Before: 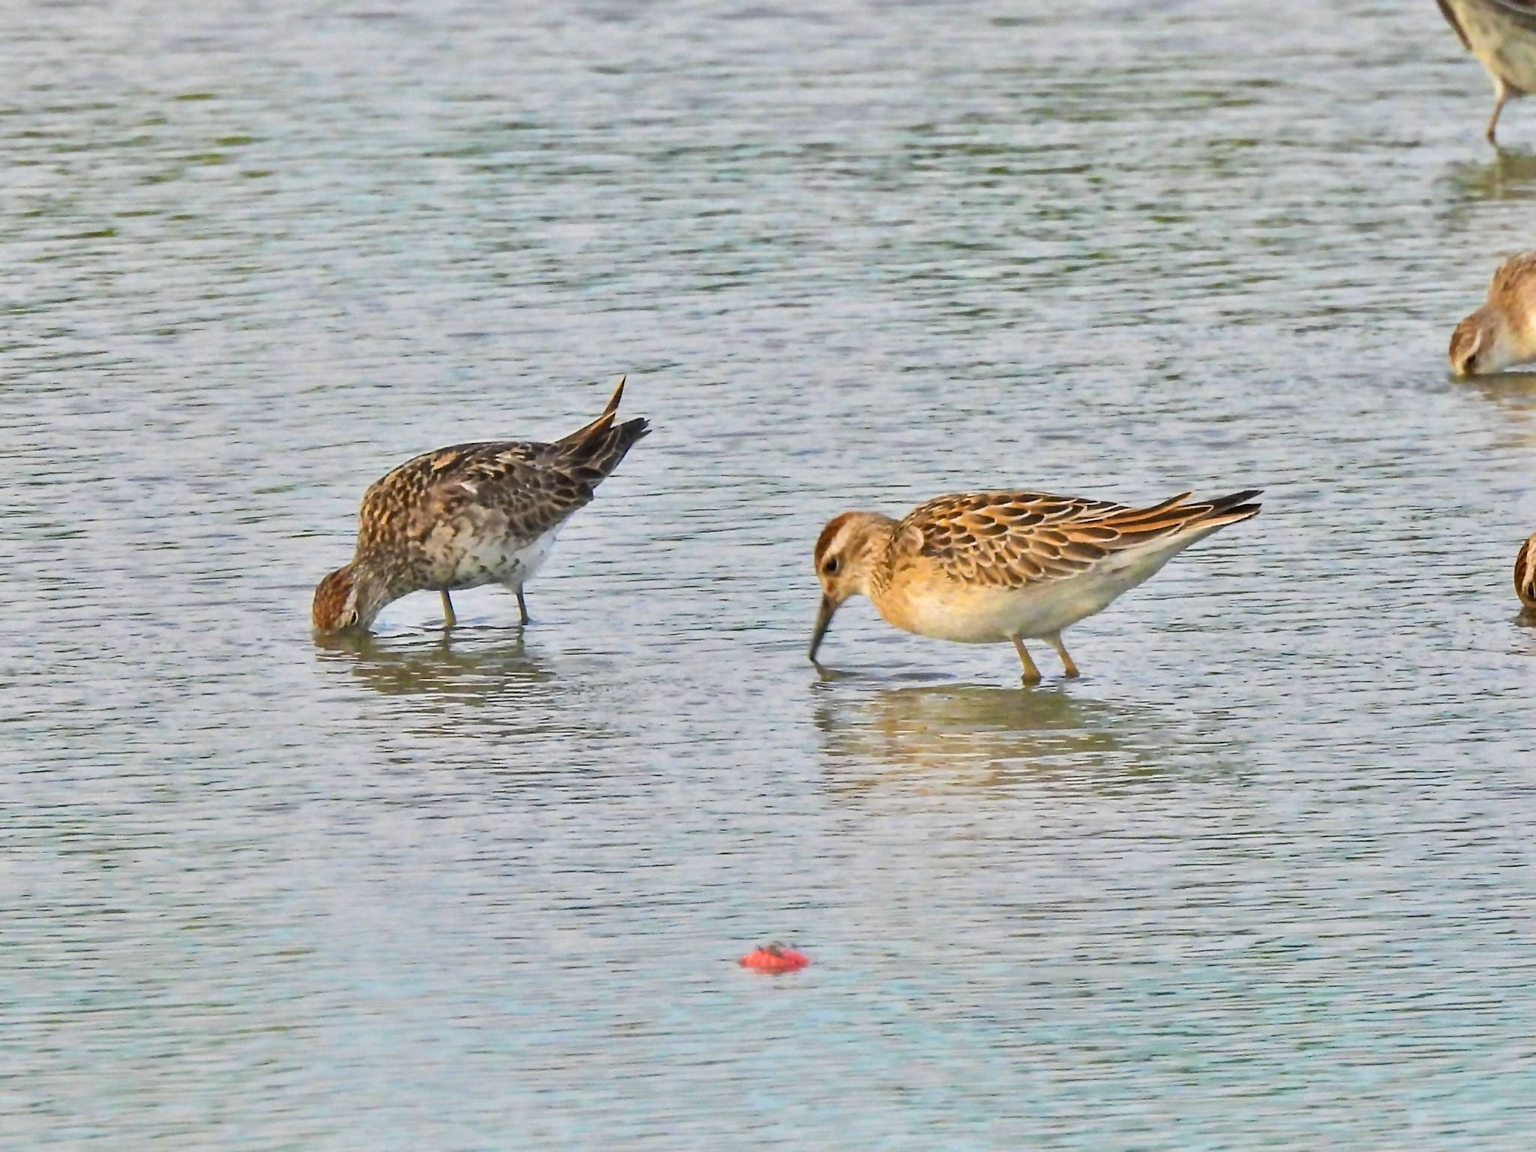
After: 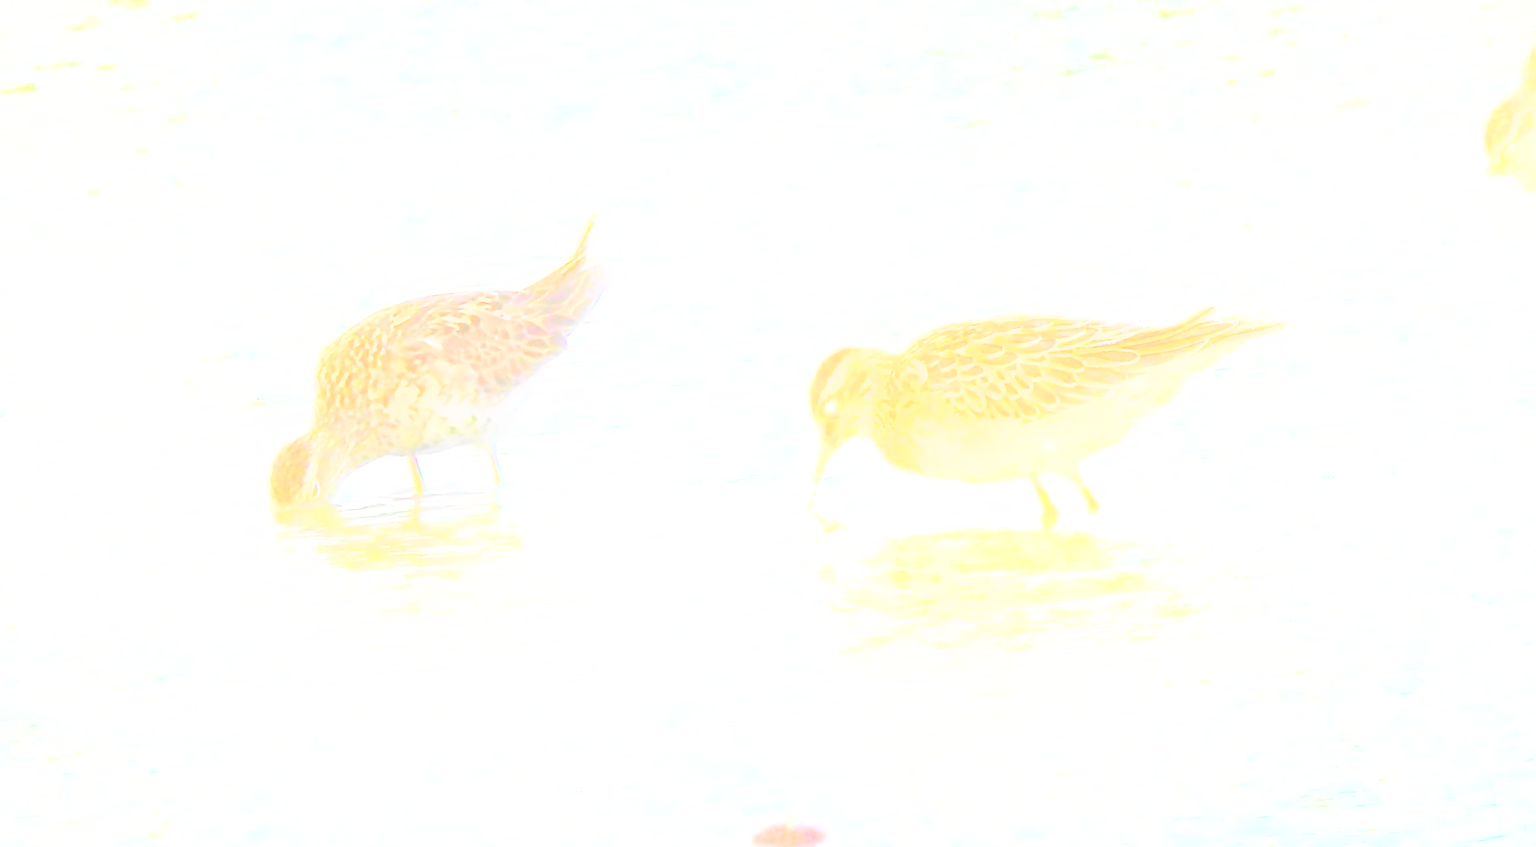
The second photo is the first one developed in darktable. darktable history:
tone equalizer: on, module defaults
bloom: on, module defaults
tone curve: curves: ch0 [(0, 0.019) (0.066, 0.043) (0.189, 0.182) (0.368, 0.407) (0.501, 0.564) (0.677, 0.729) (0.851, 0.861) (0.997, 0.959)]; ch1 [(0, 0) (0.187, 0.121) (0.388, 0.346) (0.437, 0.409) (0.474, 0.472) (0.499, 0.501) (0.514, 0.515) (0.542, 0.557) (0.645, 0.686) (0.812, 0.856) (1, 1)]; ch2 [(0, 0) (0.246, 0.214) (0.421, 0.427) (0.459, 0.484) (0.5, 0.504) (0.518, 0.523) (0.529, 0.548) (0.56, 0.576) (0.607, 0.63) (0.744, 0.734) (0.867, 0.821) (0.993, 0.889)], color space Lab, independent channels, preserve colors none
crop and rotate: left 2.991%, top 13.302%, right 1.981%, bottom 12.636%
rotate and perspective: rotation -3°, crop left 0.031, crop right 0.968, crop top 0.07, crop bottom 0.93
exposure: black level correction 0, exposure 1.2 EV, compensate highlight preservation false
base curve: curves: ch0 [(0, 0) (0.204, 0.334) (0.55, 0.733) (1, 1)], preserve colors none
